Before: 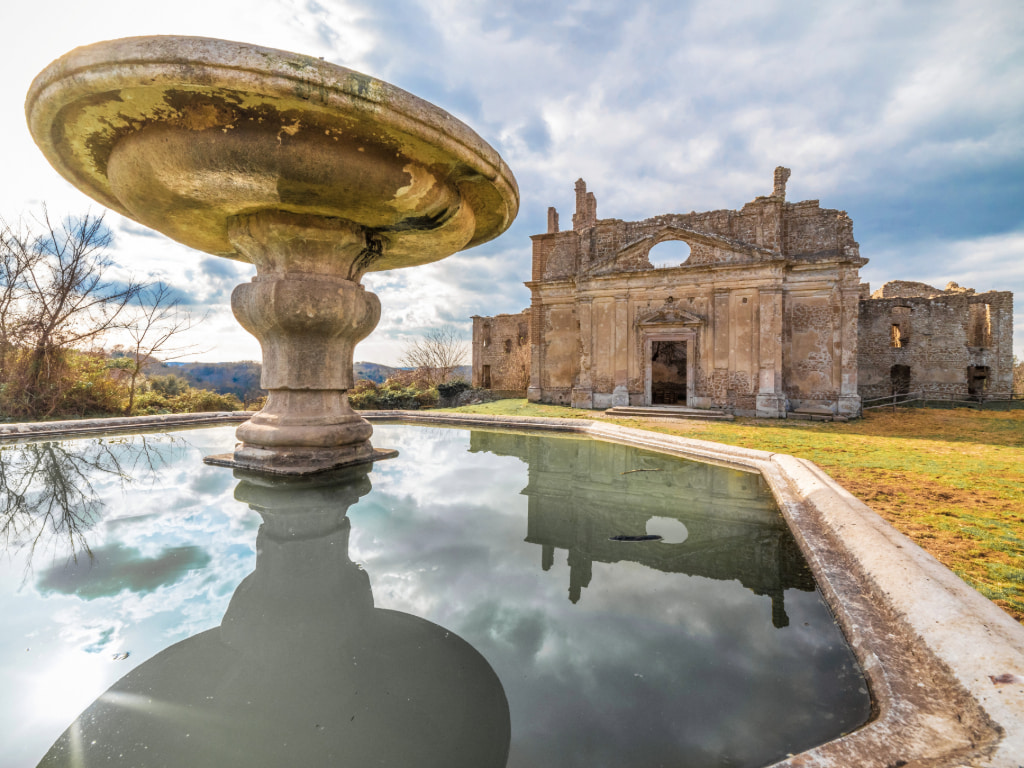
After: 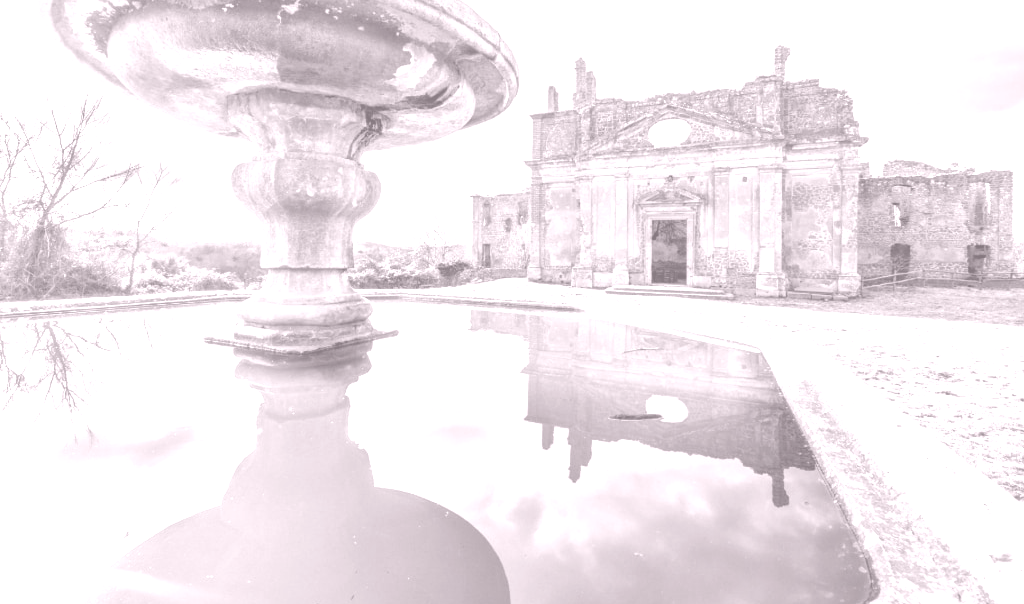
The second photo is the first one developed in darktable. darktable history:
colorize: hue 25.2°, saturation 83%, source mix 82%, lightness 79%, version 1
crop and rotate: top 15.774%, bottom 5.506%
